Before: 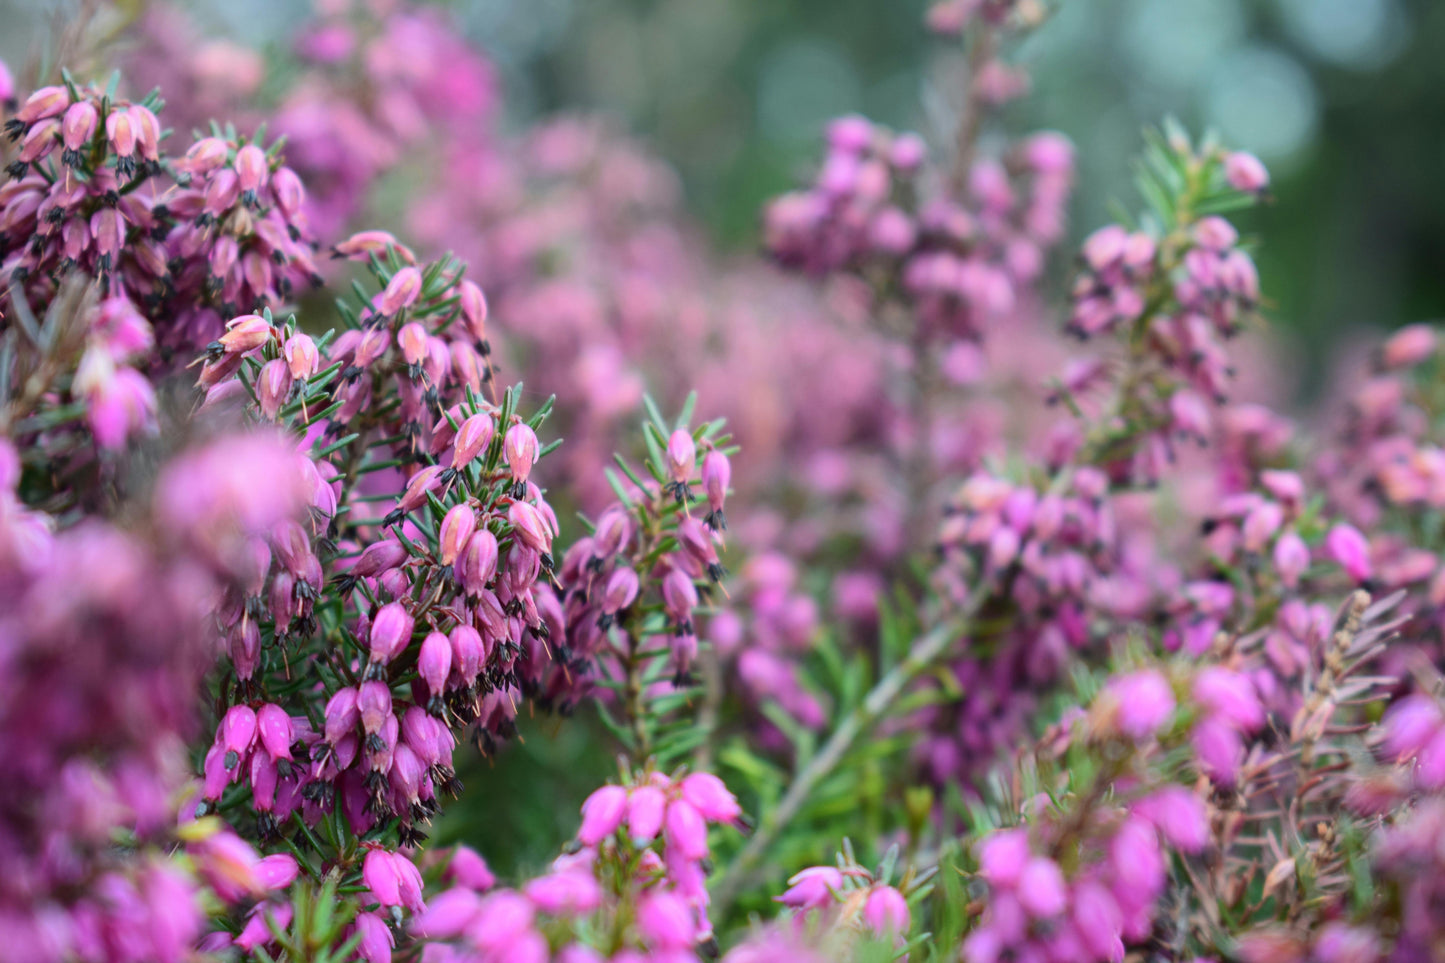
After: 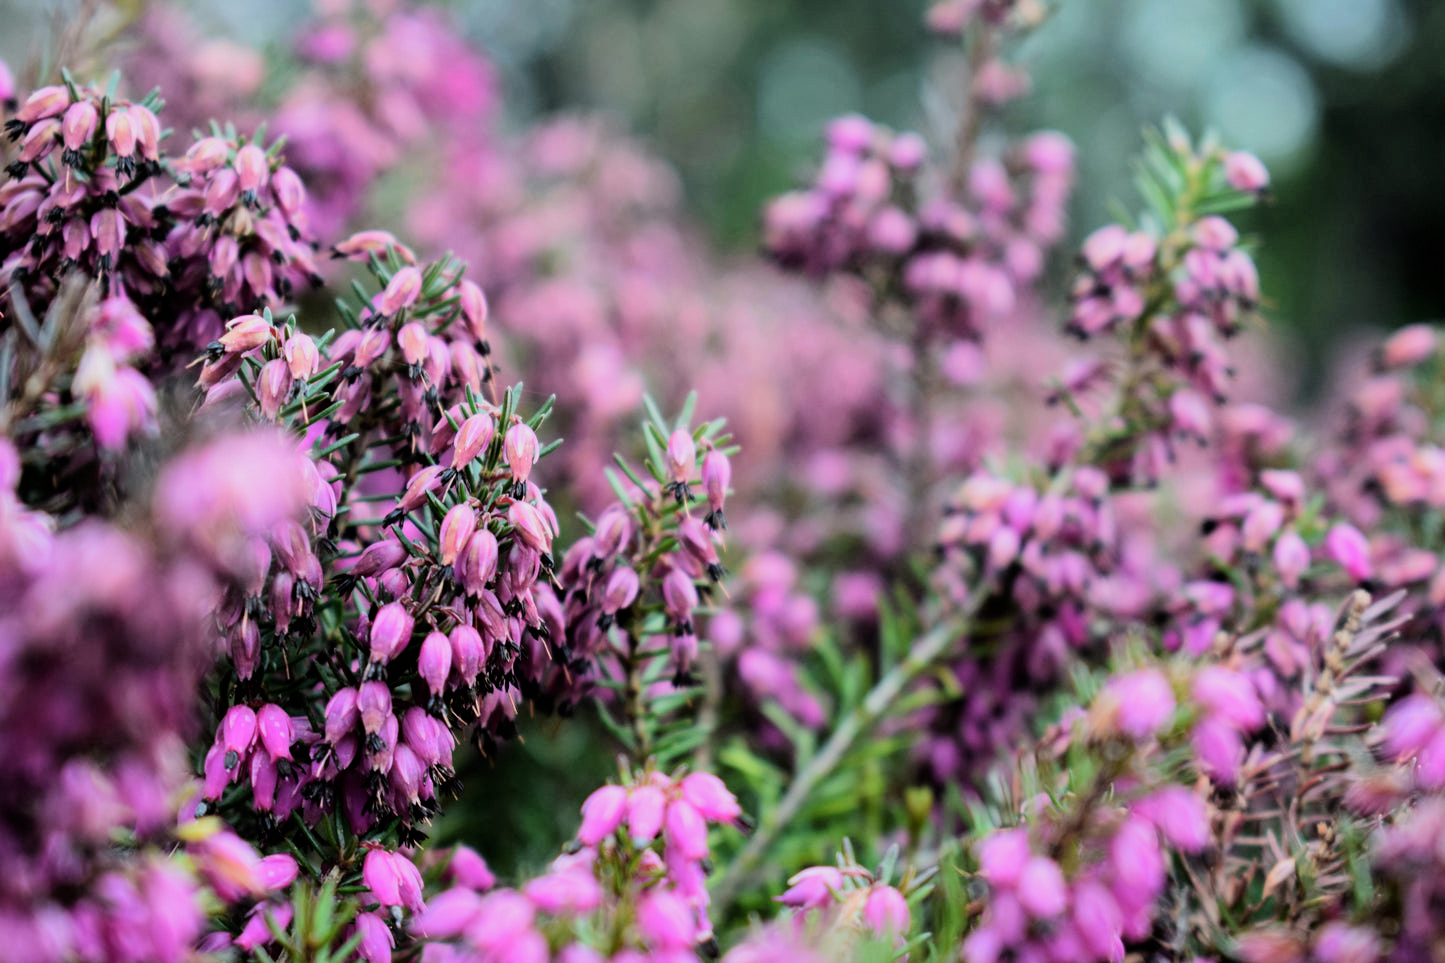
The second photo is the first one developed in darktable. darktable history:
shadows and highlights: radius 125.46, shadows 30.51, highlights -30.51, low approximation 0.01, soften with gaussian
filmic rgb: black relative exposure -5 EV, white relative exposure 3.5 EV, hardness 3.19, contrast 1.4, highlights saturation mix -50%
